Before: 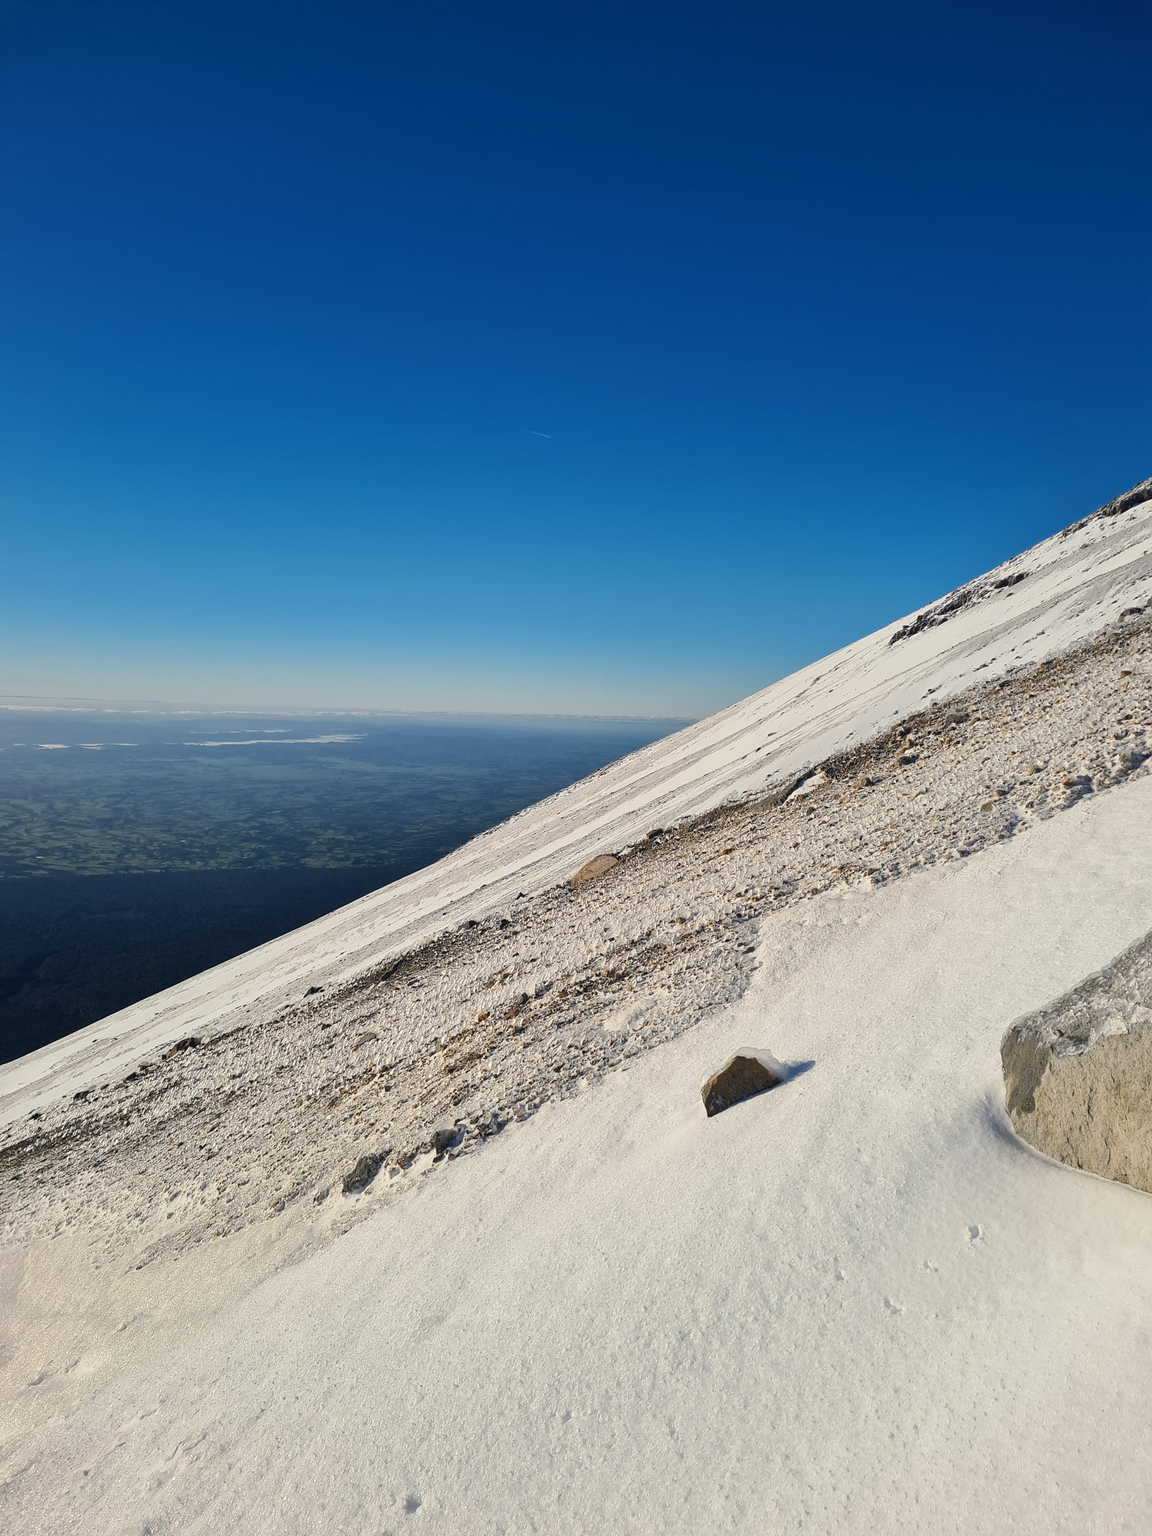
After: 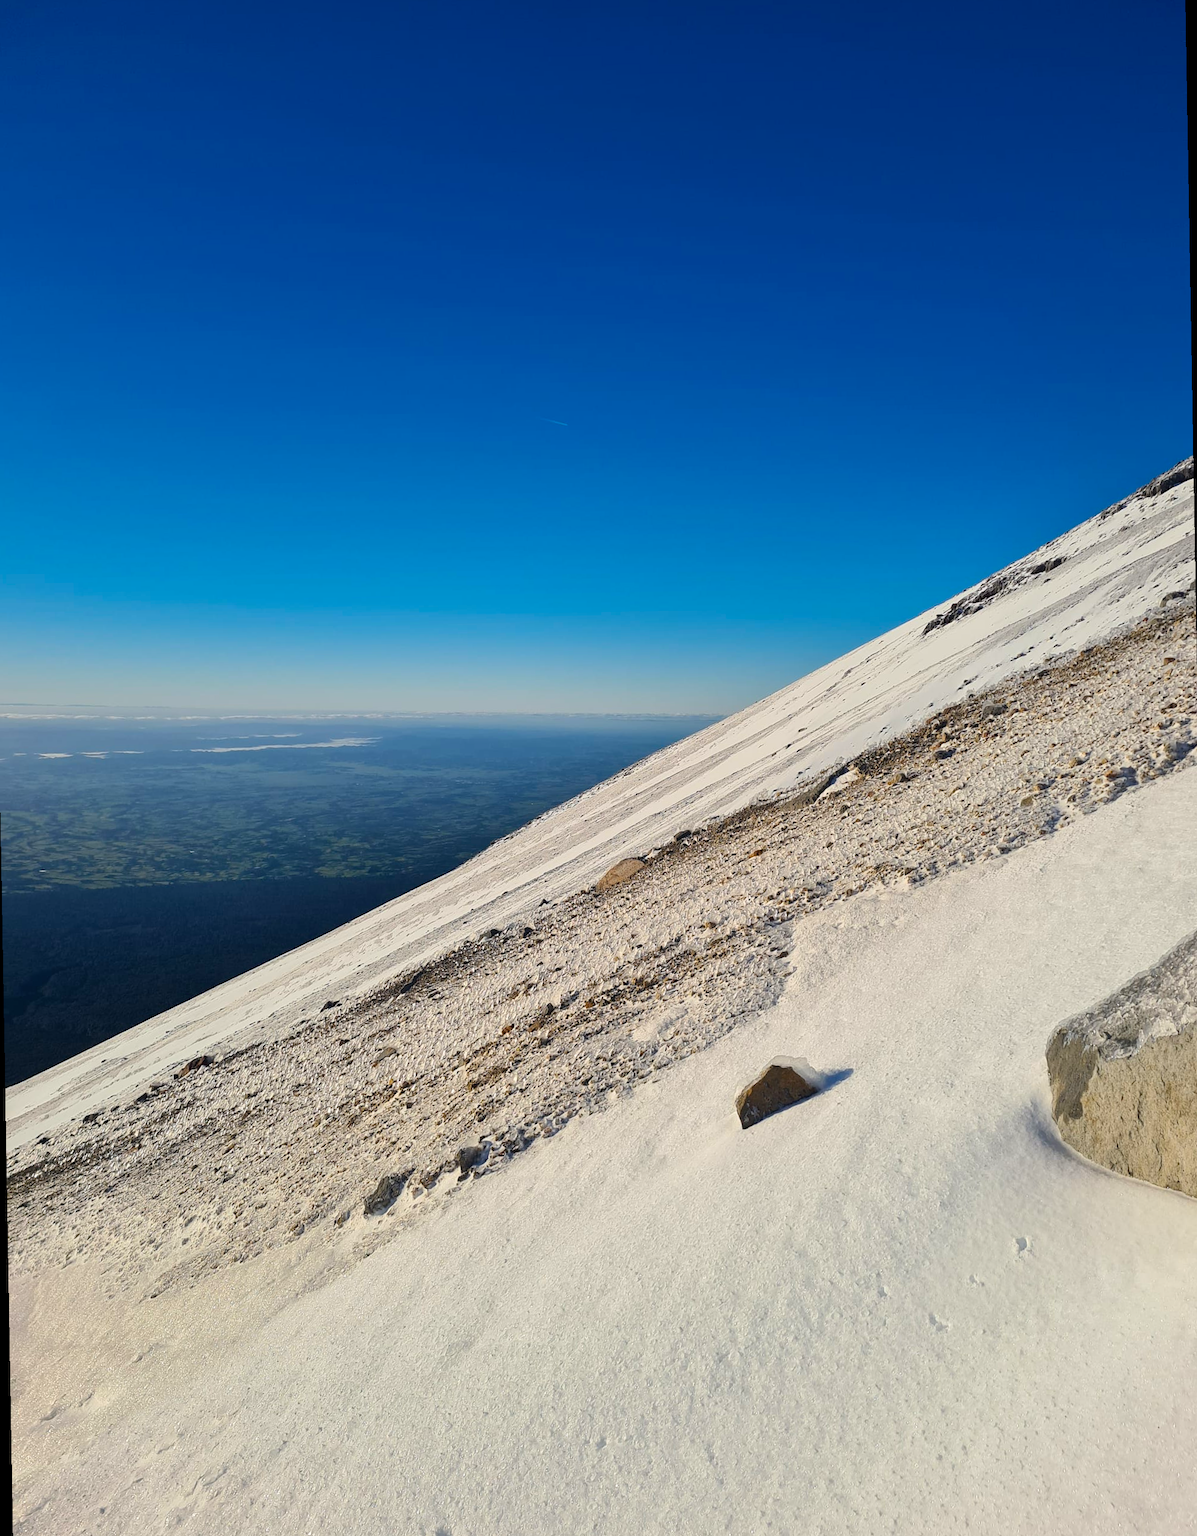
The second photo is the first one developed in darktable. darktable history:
rotate and perspective: rotation -1°, crop left 0.011, crop right 0.989, crop top 0.025, crop bottom 0.975
color balance rgb: perceptual saturation grading › global saturation 20%, global vibrance 20%
